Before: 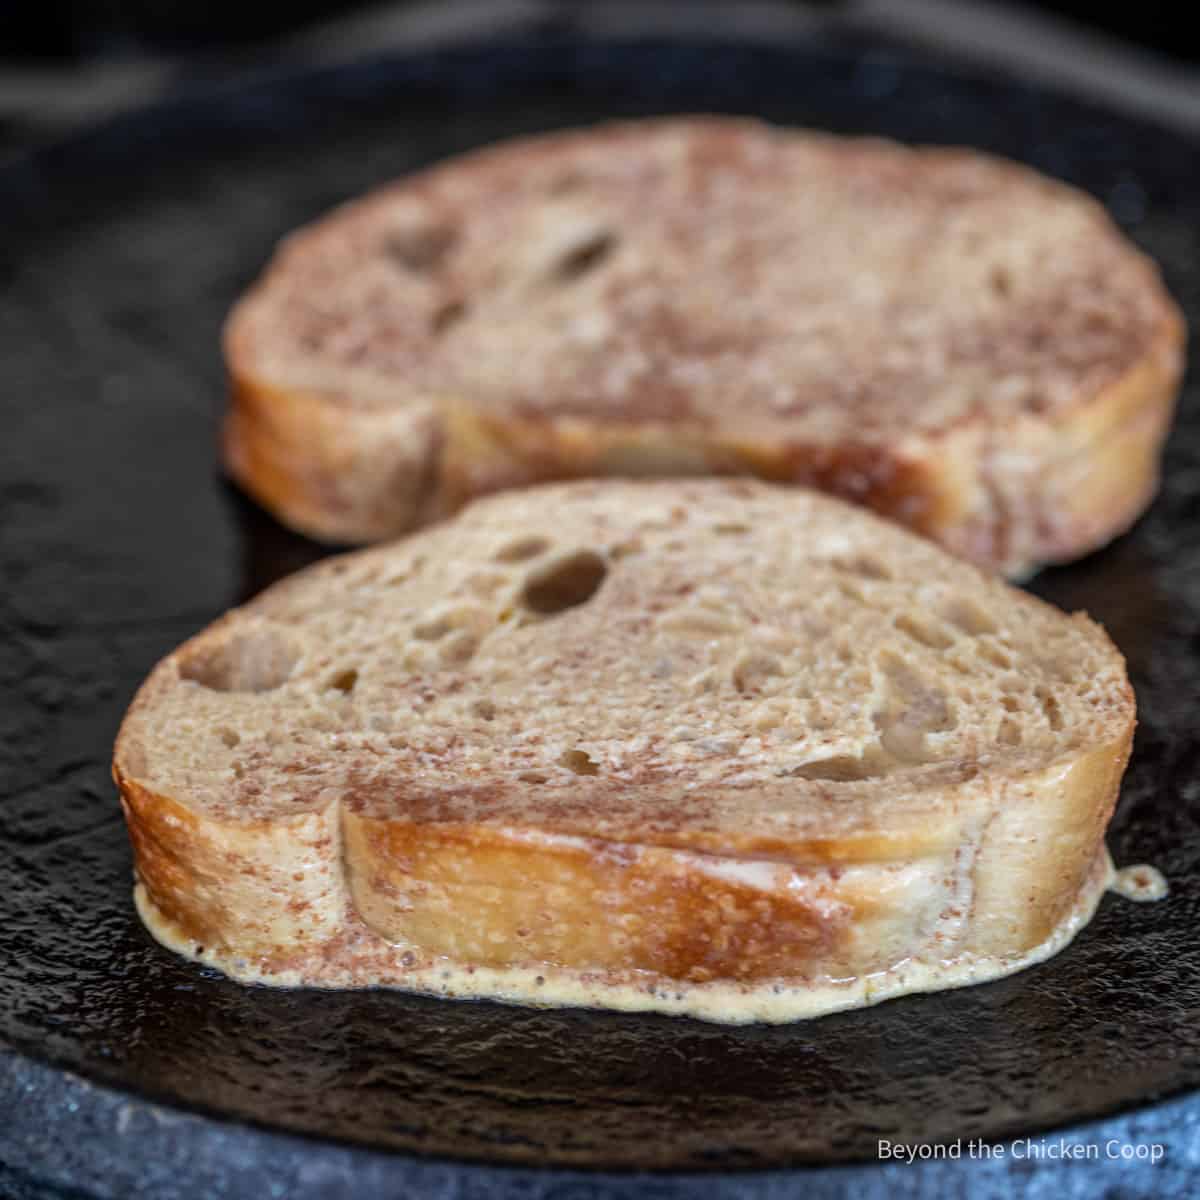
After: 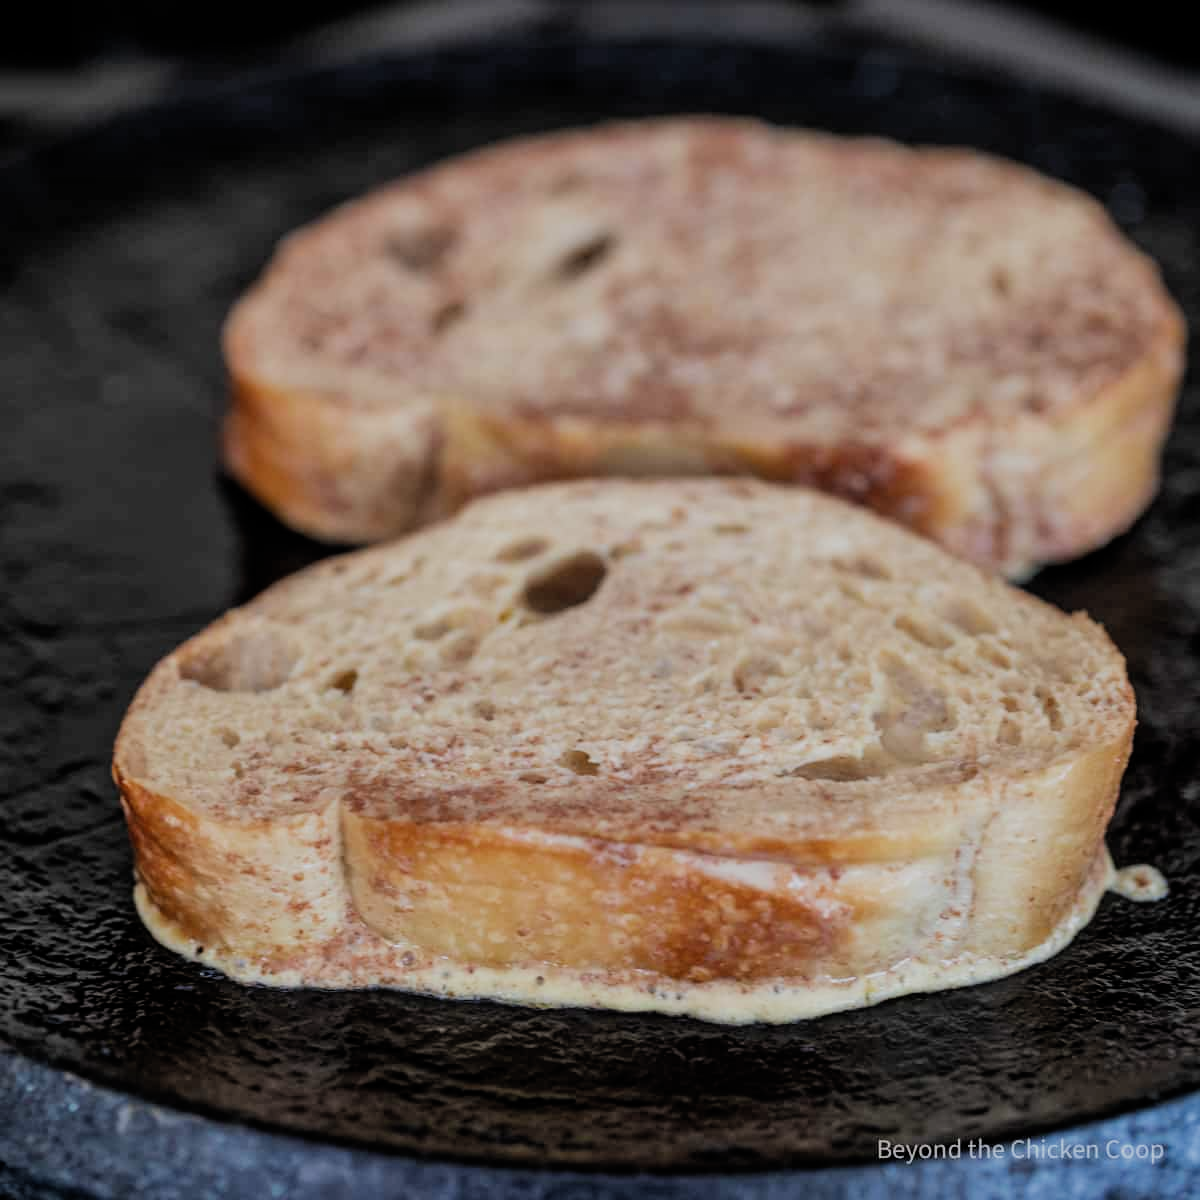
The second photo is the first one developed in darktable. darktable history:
filmic rgb: black relative exposure -7.65 EV, white relative exposure 4.56 EV, hardness 3.61, add noise in highlights 0, color science v3 (2019), use custom middle-gray values true, contrast in highlights soft
